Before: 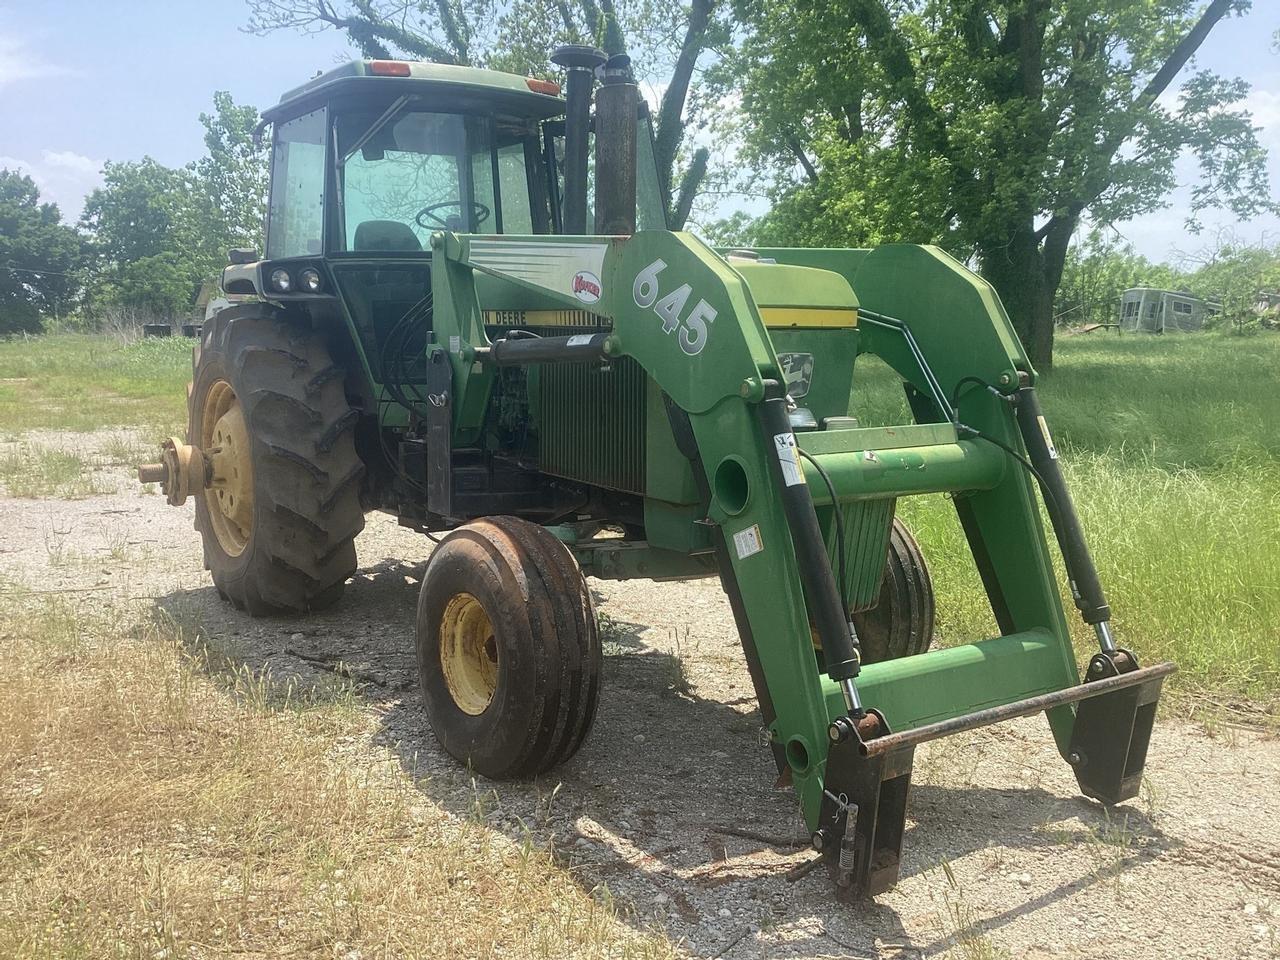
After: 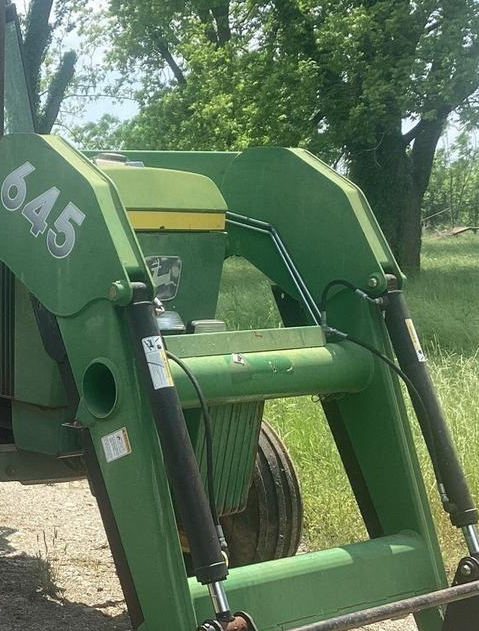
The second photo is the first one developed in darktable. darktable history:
crop and rotate: left 49.441%, top 10.142%, right 13.115%, bottom 24.1%
